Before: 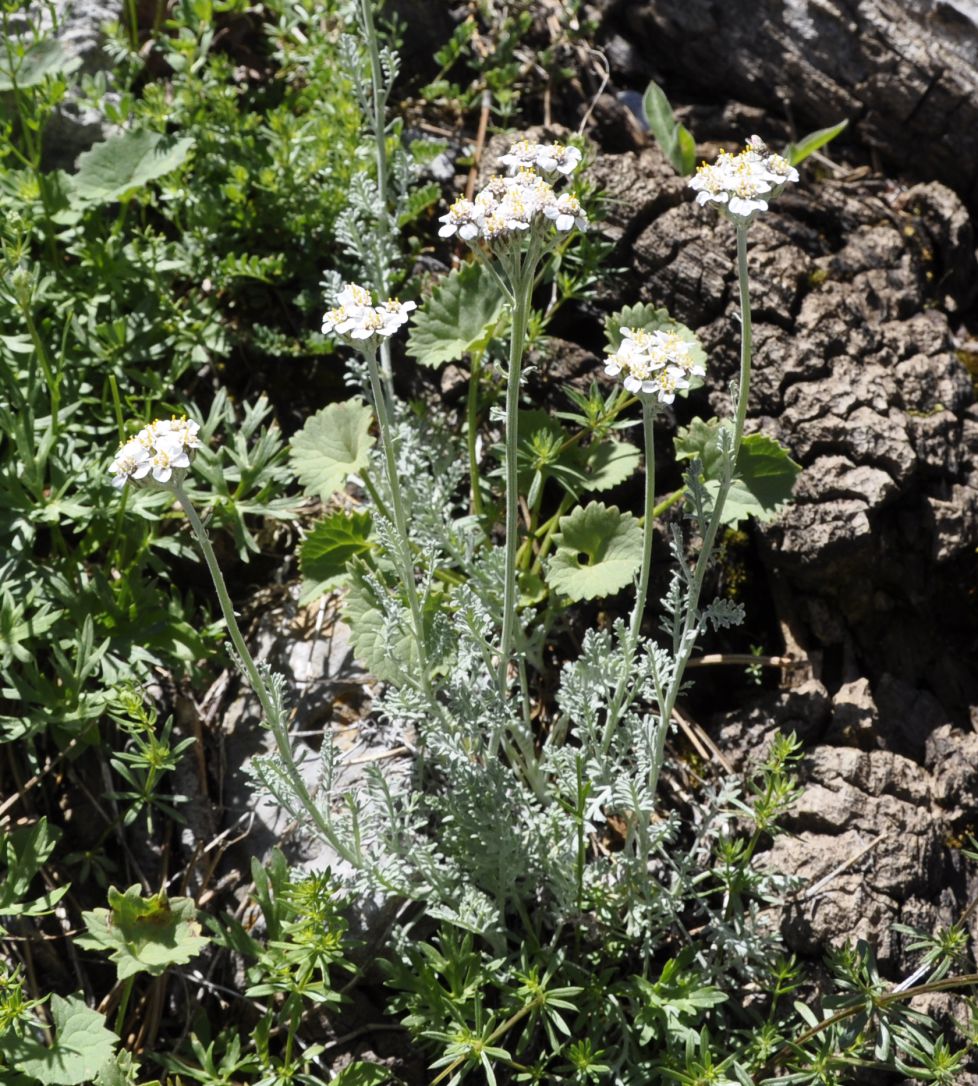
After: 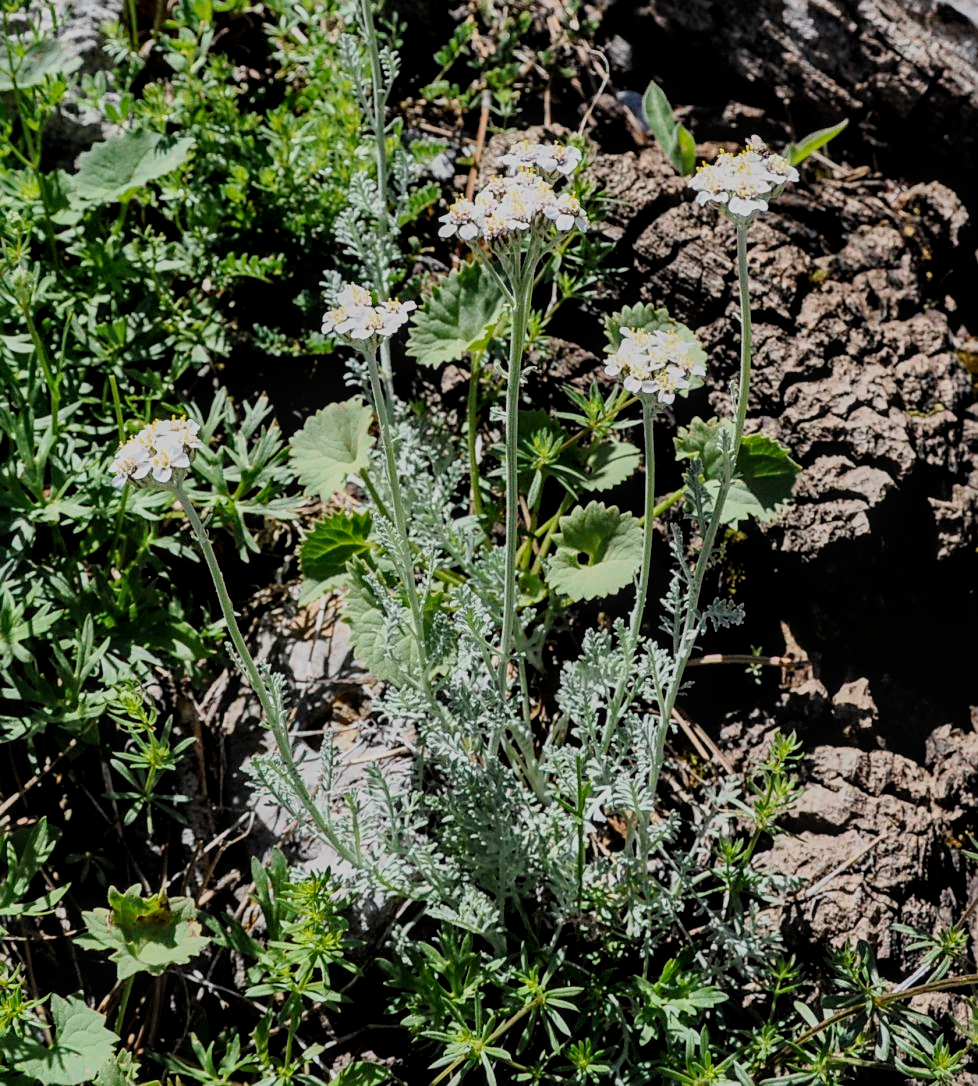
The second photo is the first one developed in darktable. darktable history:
sharpen: on, module defaults
filmic rgb: black relative exposure -7.19 EV, white relative exposure 5.36 EV, hardness 3.03, color science v6 (2022), iterations of high-quality reconstruction 0
color correction: highlights b* -0.028
local contrast: on, module defaults
